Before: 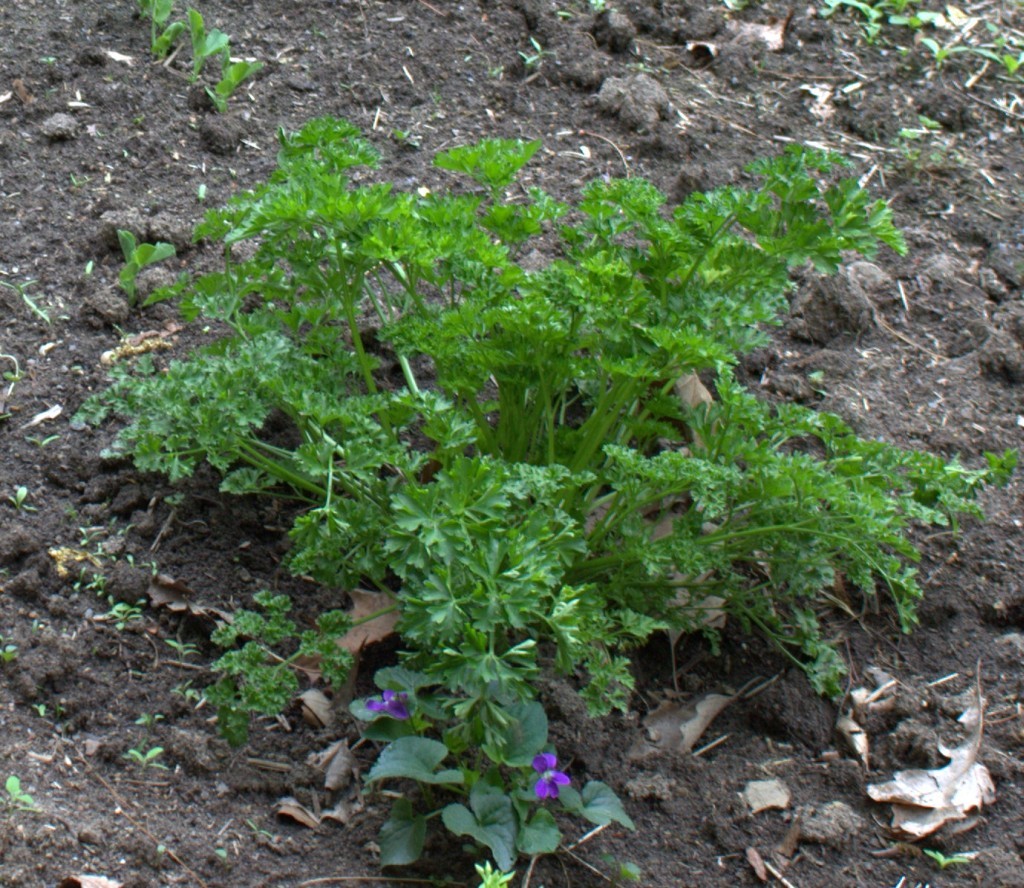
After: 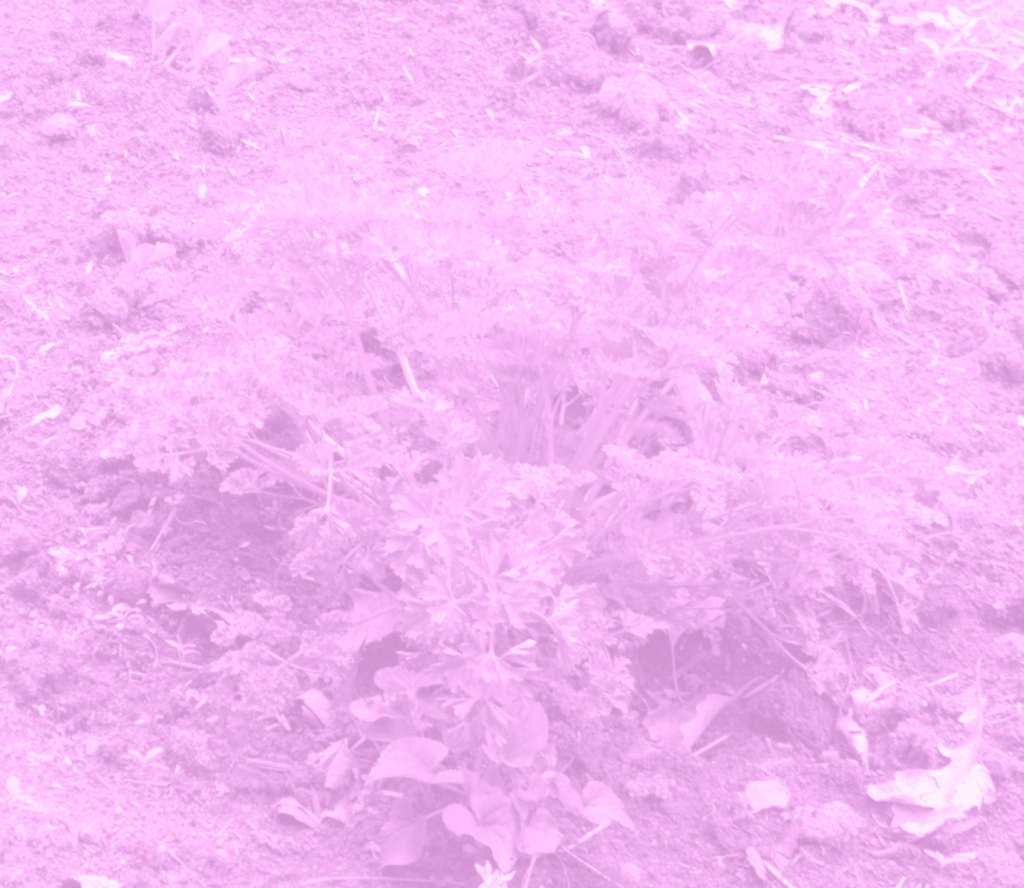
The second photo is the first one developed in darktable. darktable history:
exposure: black level correction 0.001, exposure 0.5 EV, compensate exposure bias true, compensate highlight preservation false
white balance: red 0.954, blue 1.079
shadows and highlights: shadows -54.3, highlights 86.09, soften with gaussian
colorize: hue 331.2°, saturation 75%, source mix 30.28%, lightness 70.52%, version 1
